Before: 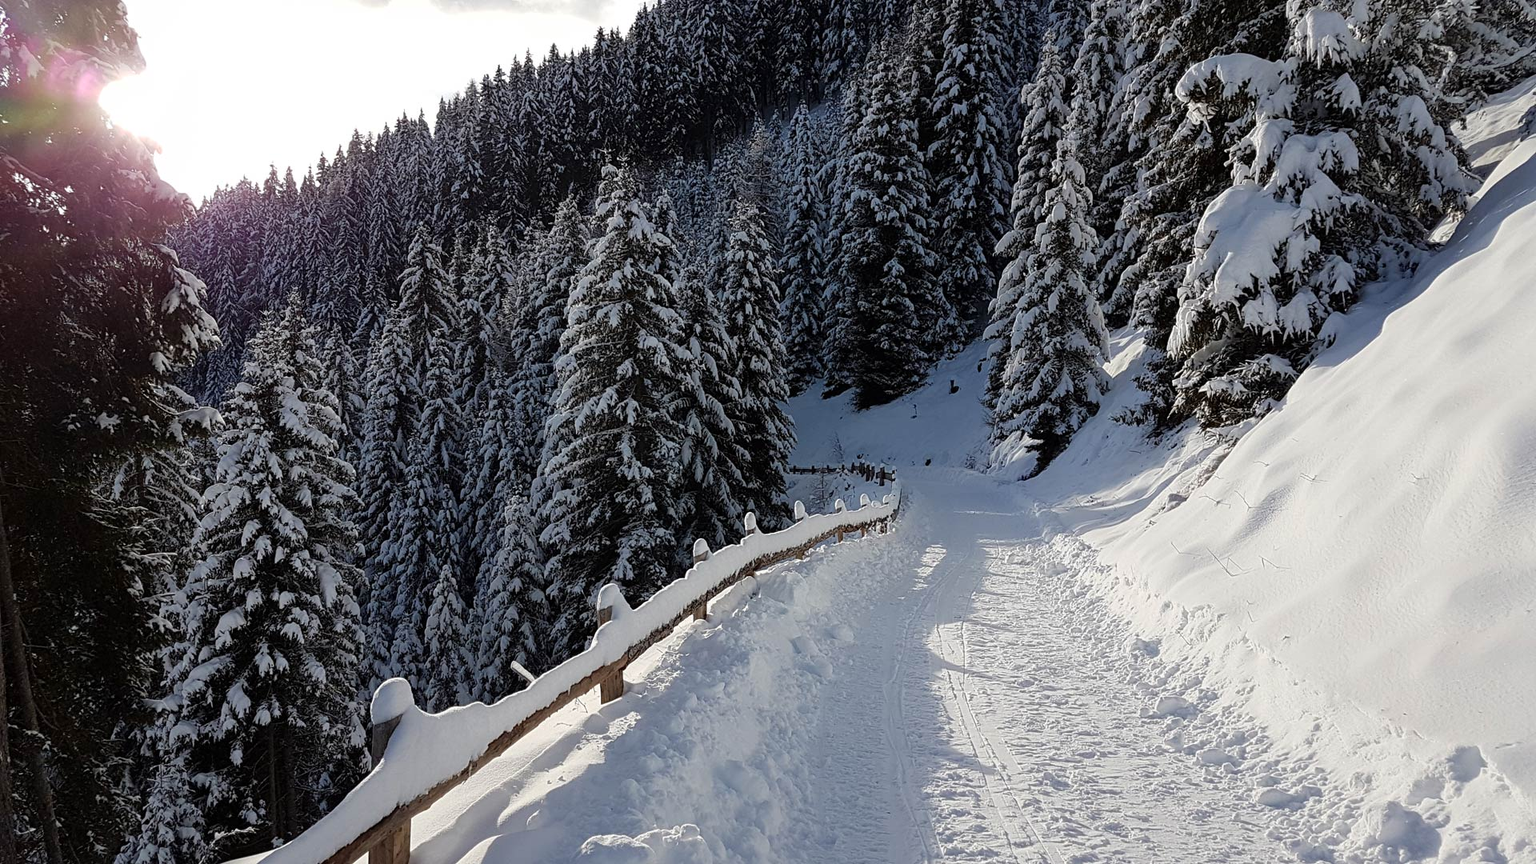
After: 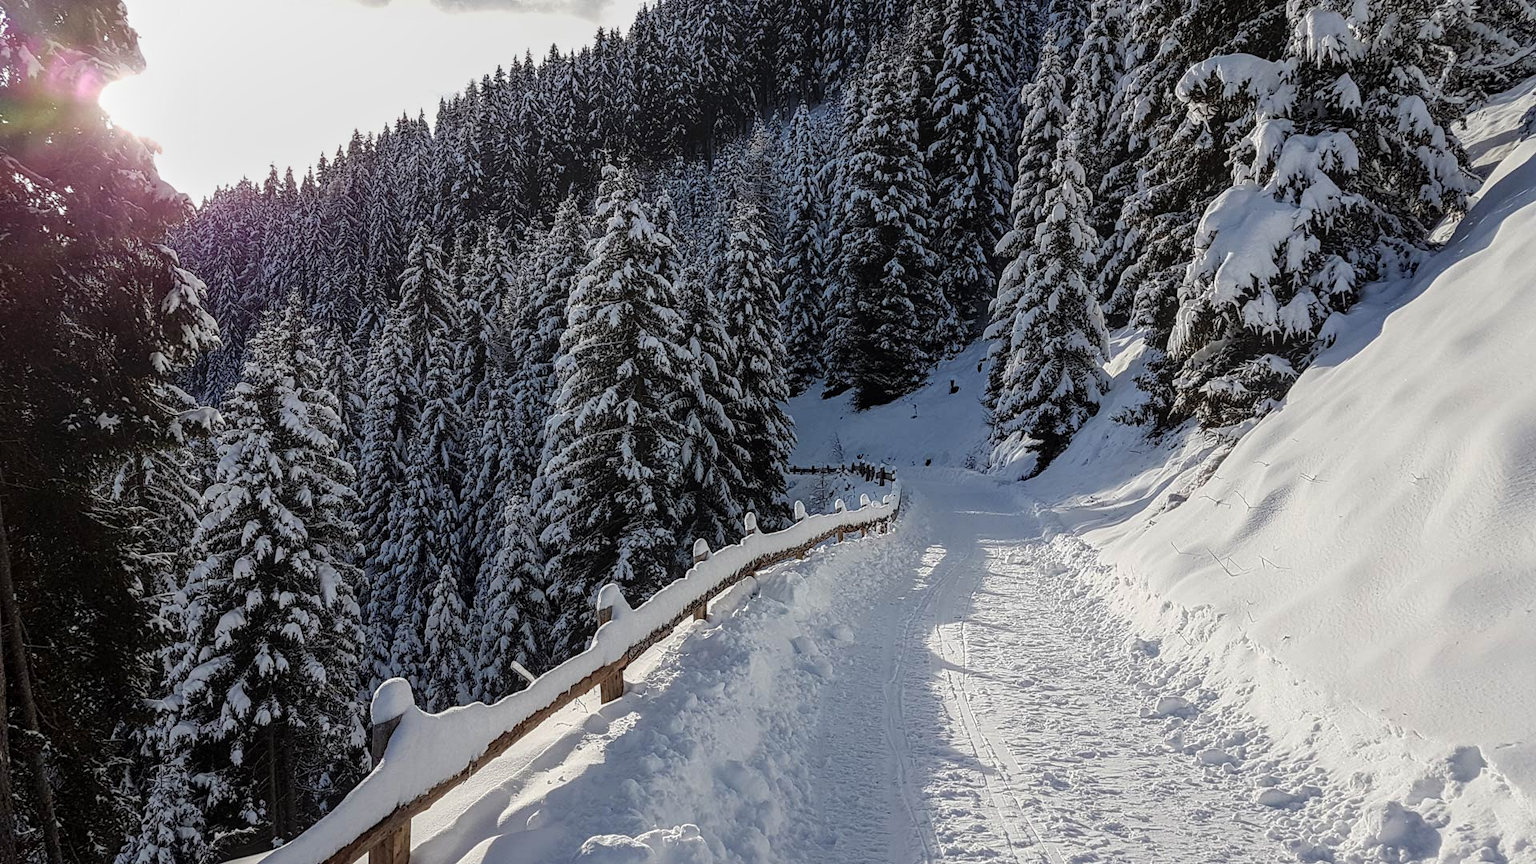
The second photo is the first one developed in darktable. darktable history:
bloom: size 3%, threshold 100%, strength 0%
local contrast: highlights 0%, shadows 0%, detail 133%
